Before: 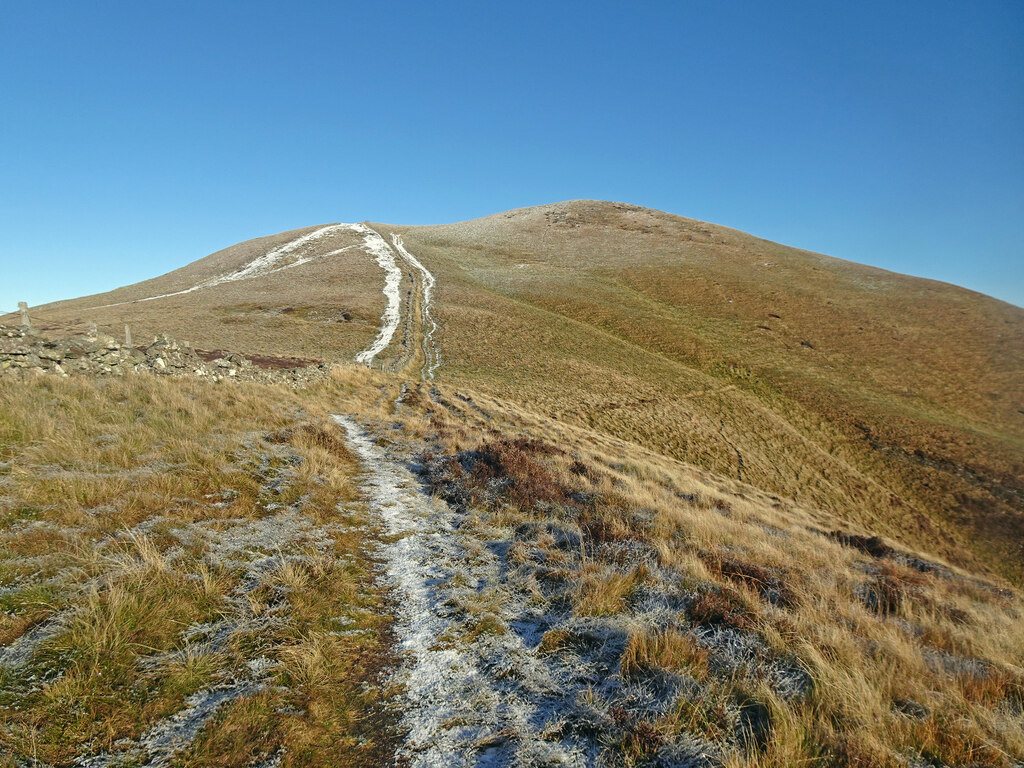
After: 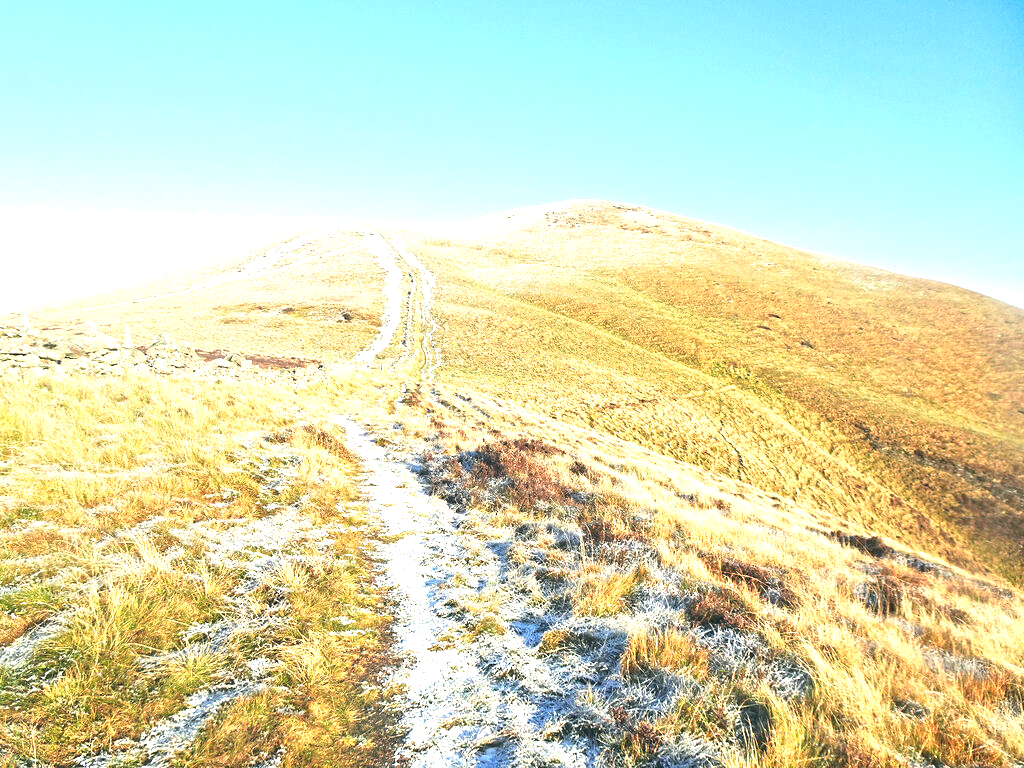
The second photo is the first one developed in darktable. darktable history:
tone curve: curves: ch0 [(0, 0) (0.003, 0.005) (0.011, 0.019) (0.025, 0.04) (0.044, 0.064) (0.069, 0.095) (0.1, 0.129) (0.136, 0.169) (0.177, 0.207) (0.224, 0.247) (0.277, 0.298) (0.335, 0.354) (0.399, 0.416) (0.468, 0.478) (0.543, 0.553) (0.623, 0.634) (0.709, 0.709) (0.801, 0.817) (0.898, 0.912) (1, 1)], preserve colors none
exposure: black level correction 0, exposure 2.095 EV, compensate highlight preservation false
